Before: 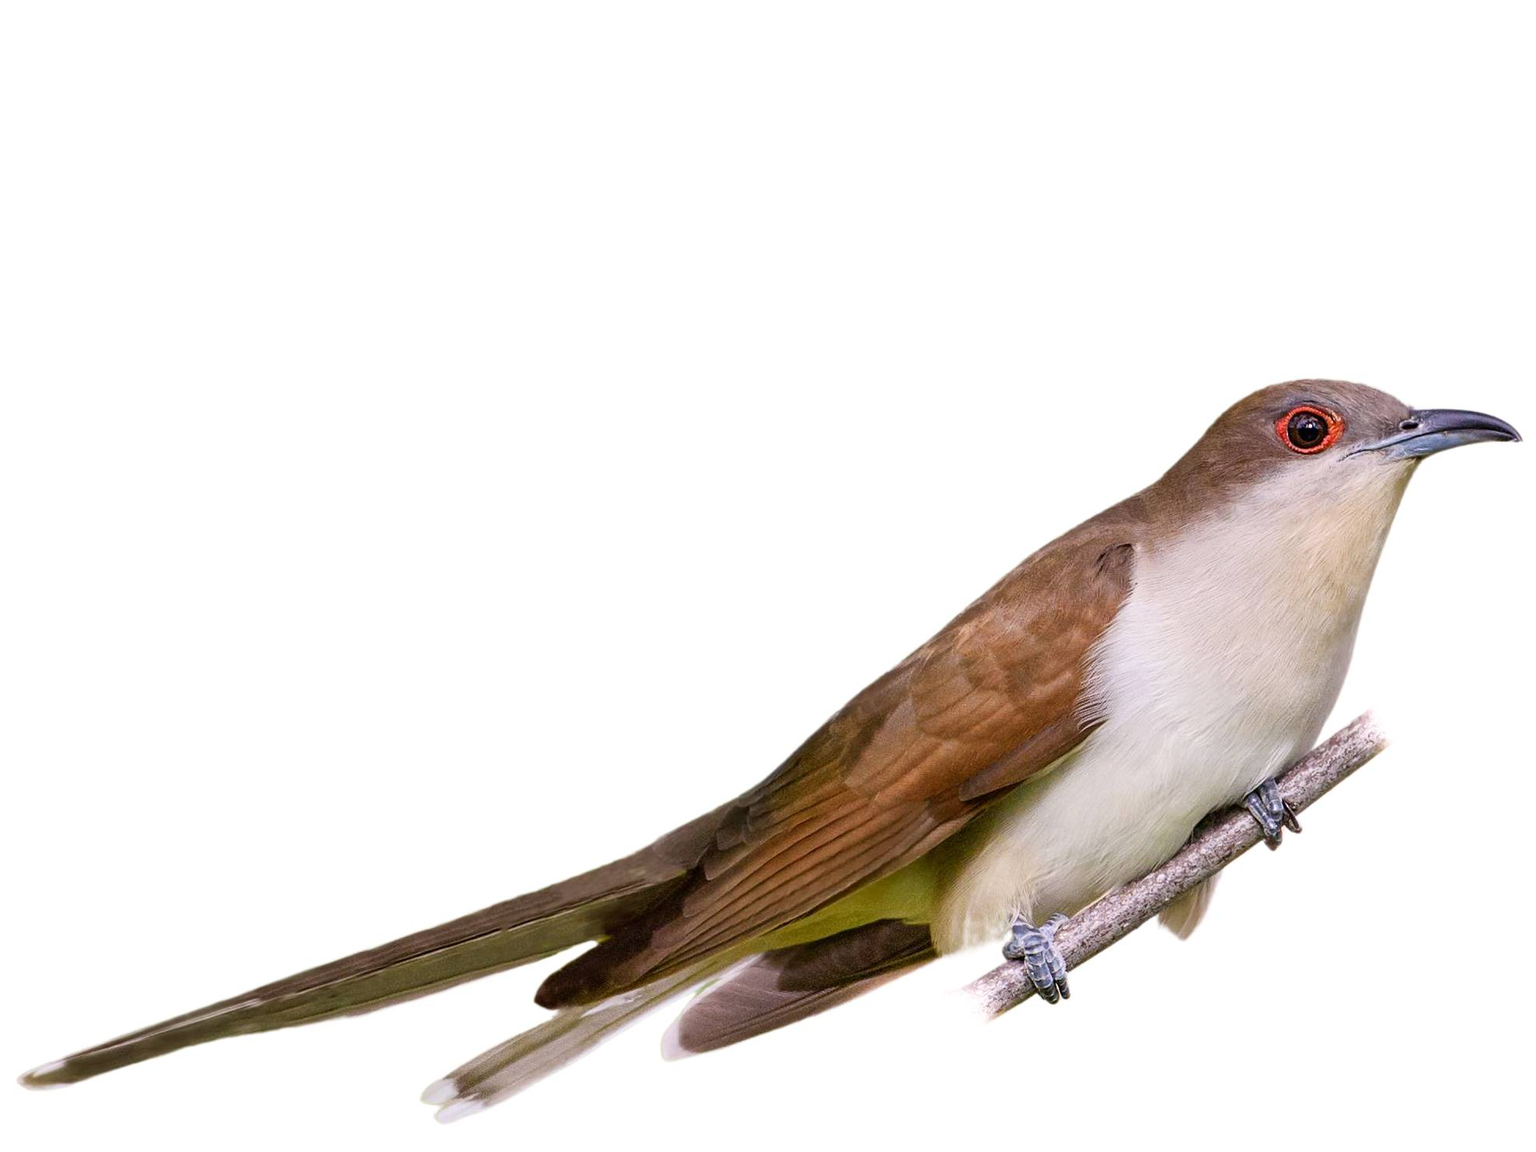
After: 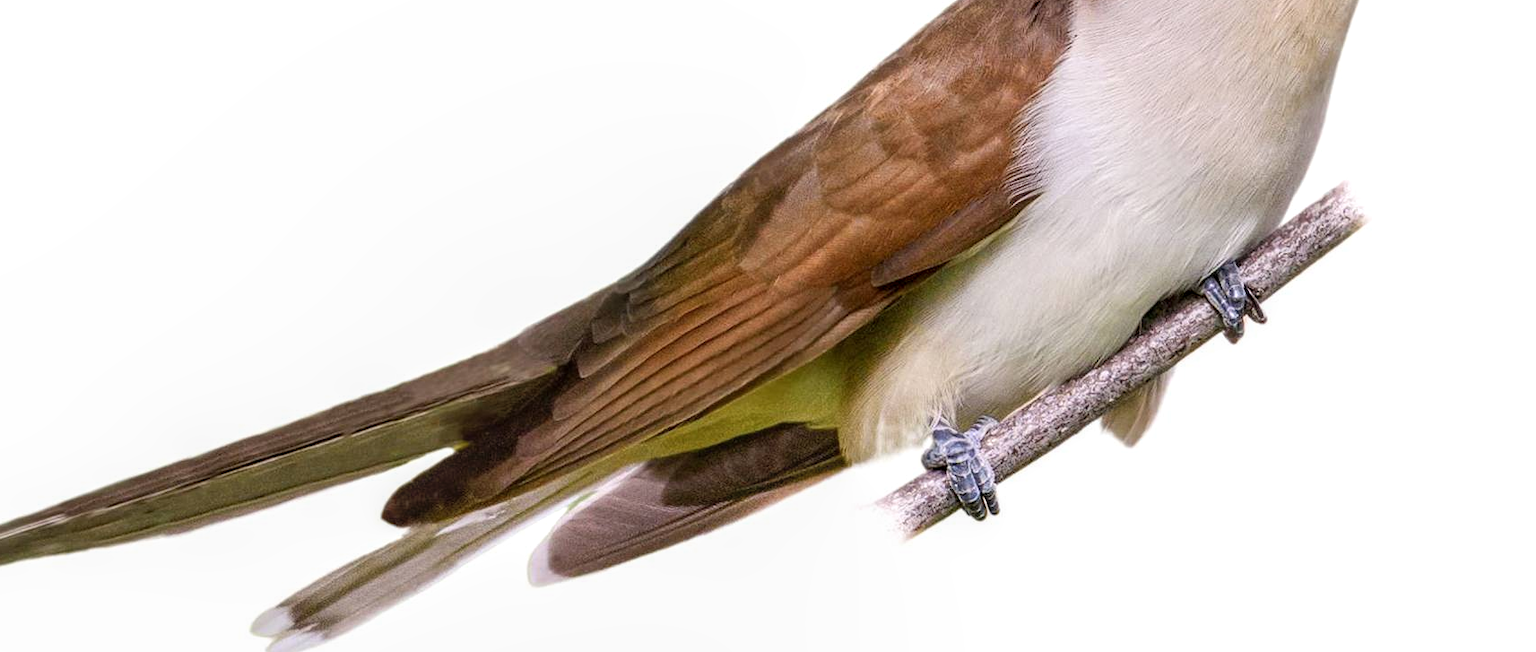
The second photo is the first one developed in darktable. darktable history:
crop and rotate: left 13.275%, top 48.101%, bottom 2.715%
local contrast: on, module defaults
